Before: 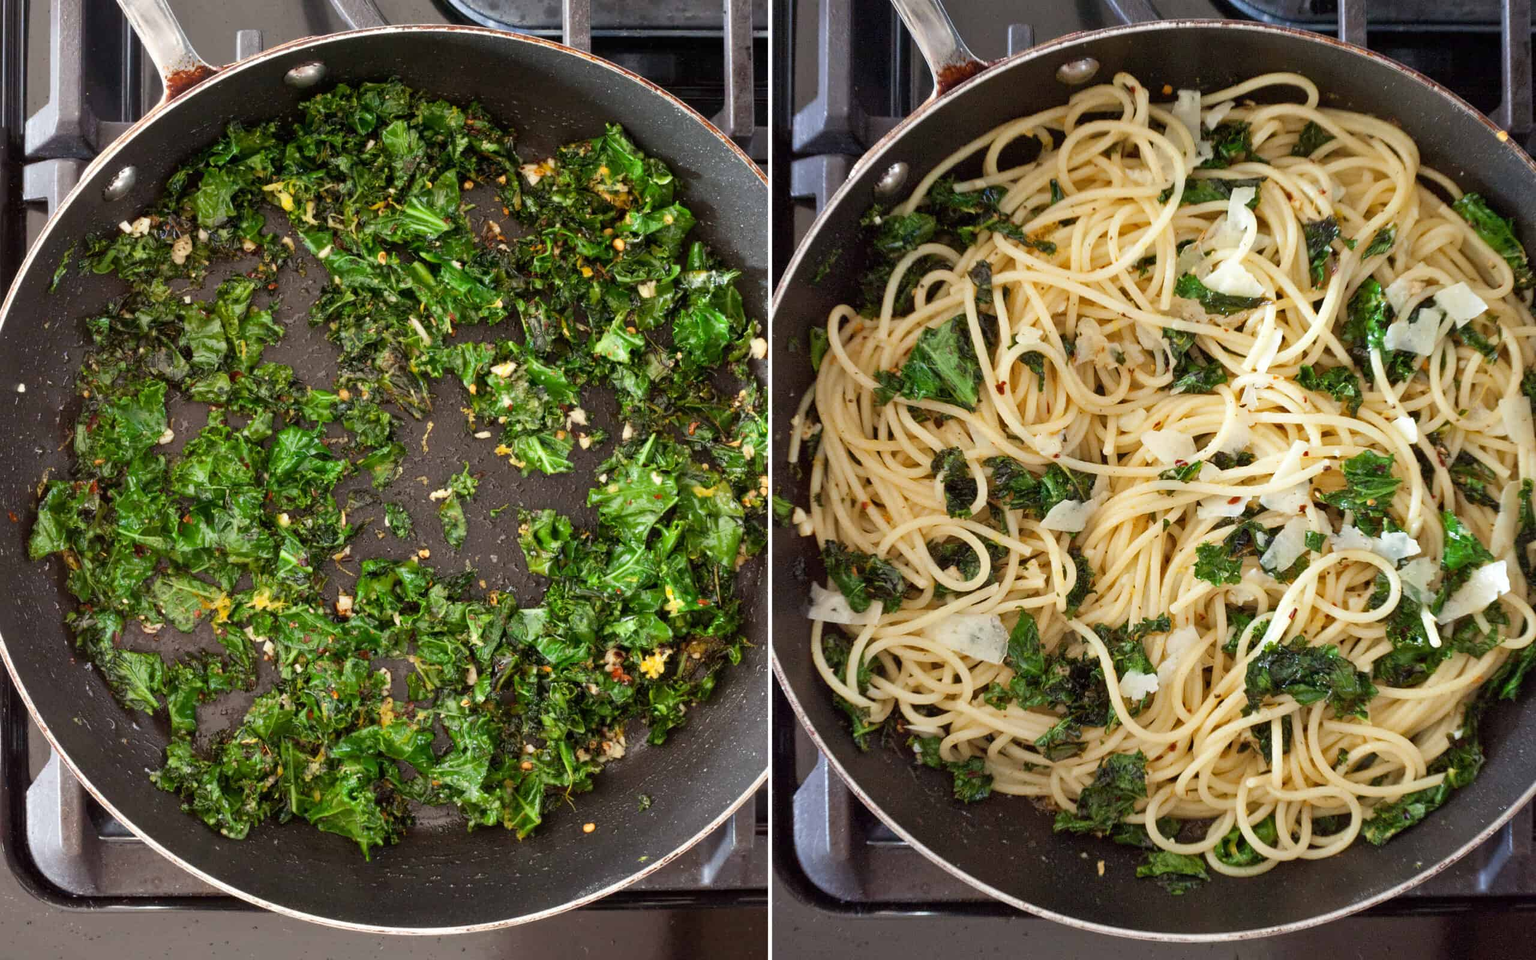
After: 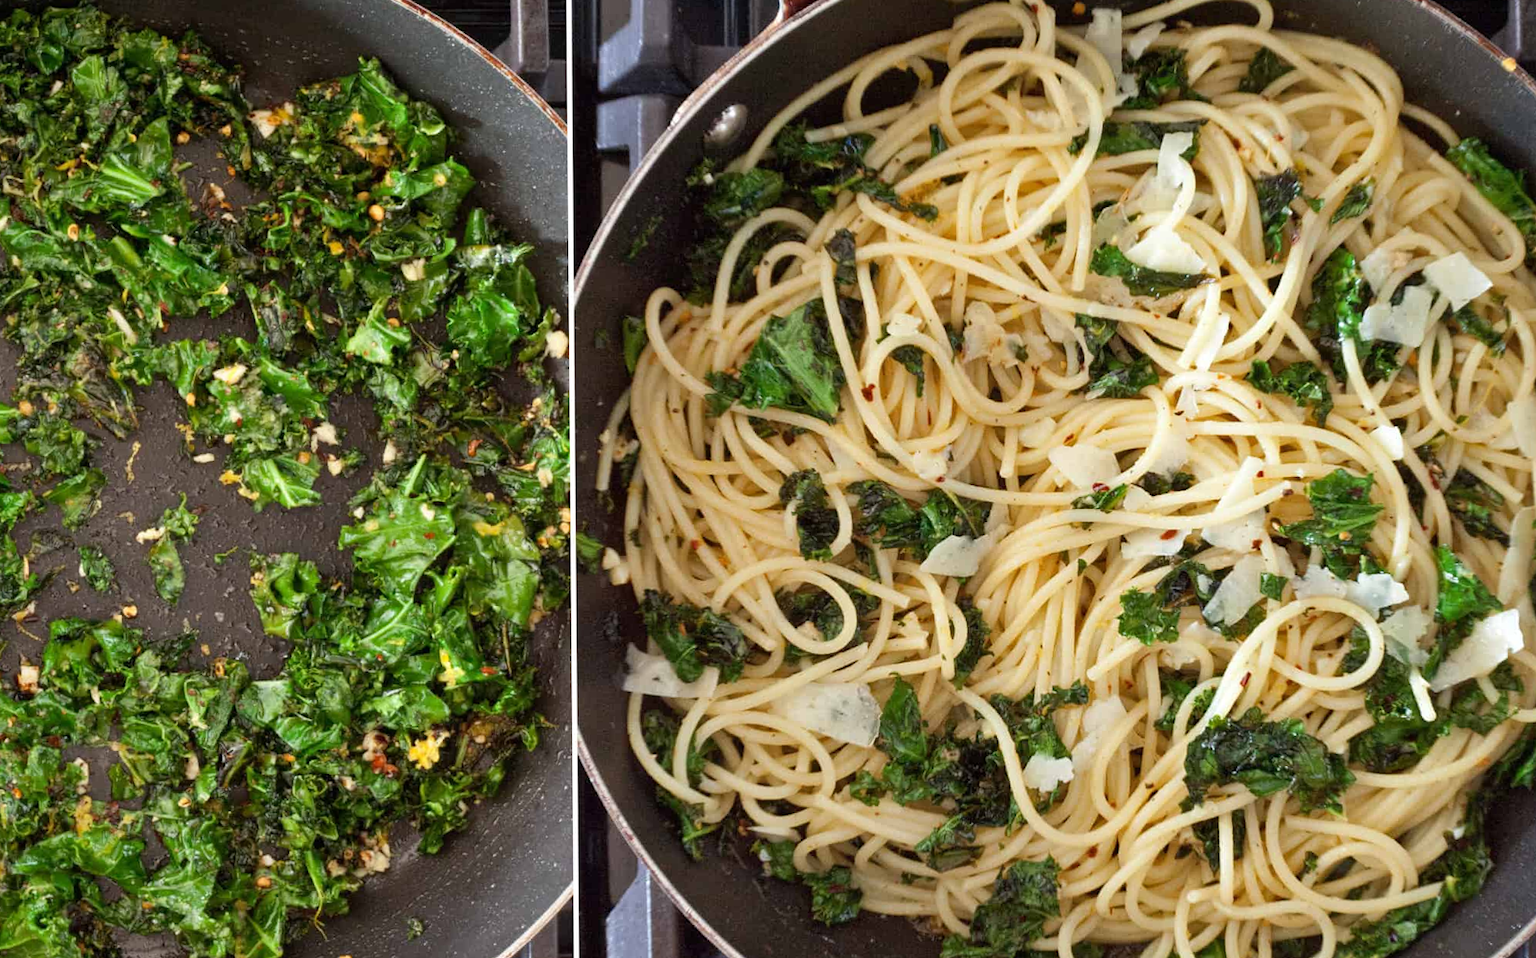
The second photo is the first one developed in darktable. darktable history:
crop and rotate: left 20.74%, top 7.912%, right 0.375%, bottom 13.378%
rotate and perspective: rotation -0.45°, automatic cropping original format, crop left 0.008, crop right 0.992, crop top 0.012, crop bottom 0.988
